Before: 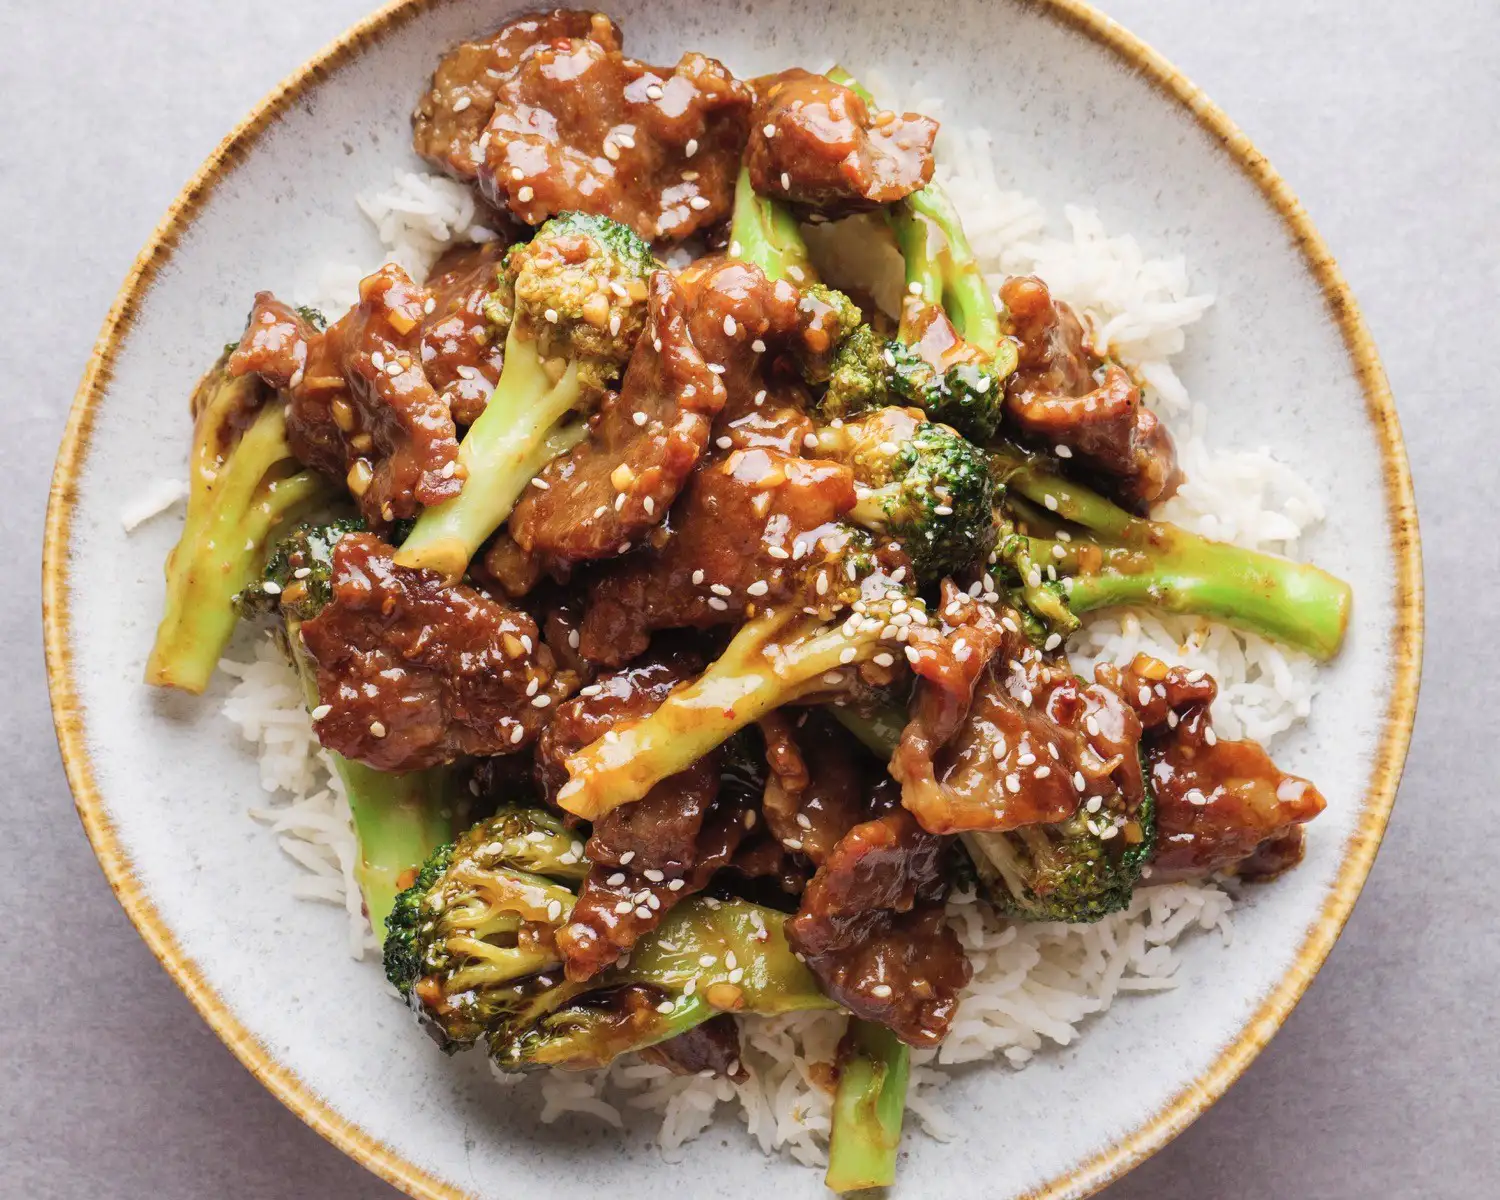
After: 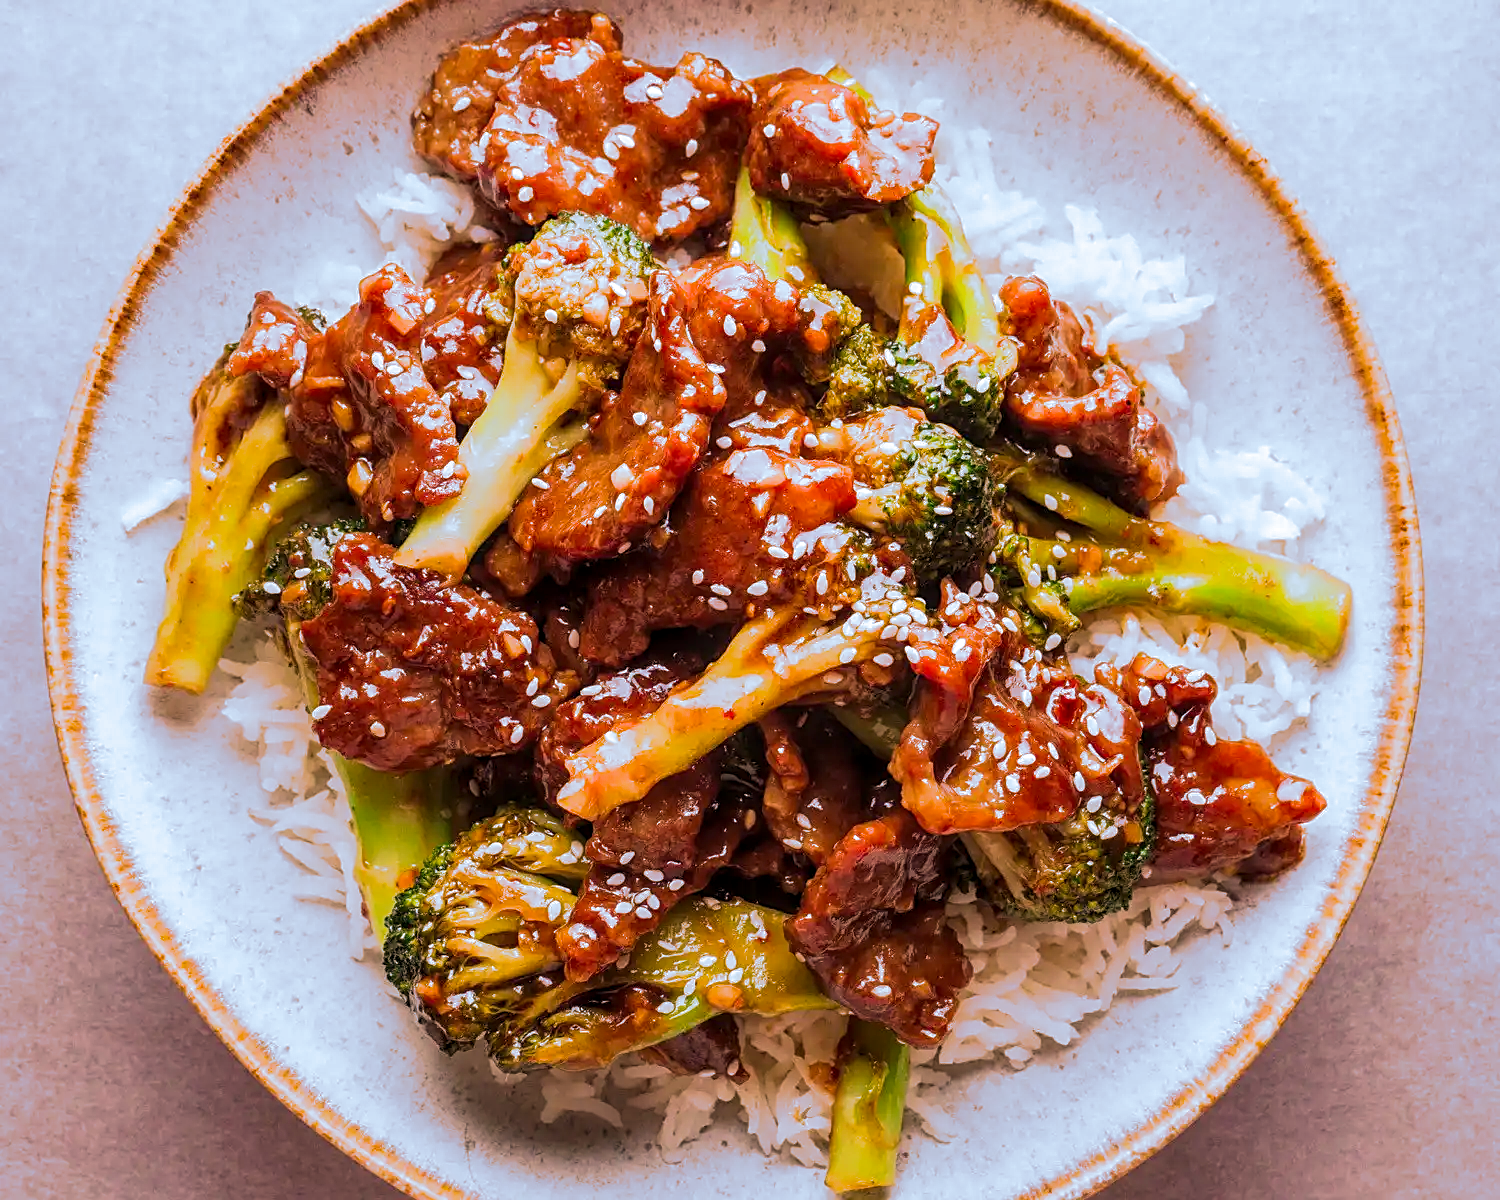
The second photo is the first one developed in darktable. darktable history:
sharpen: on, module defaults
split-toning: shadows › hue 351.18°, shadows › saturation 0.86, highlights › hue 218.82°, highlights › saturation 0.73, balance -19.167
local contrast: detail 130%
tone equalizer: on, module defaults
color correction: highlights a* 17.88, highlights b* 18.79
